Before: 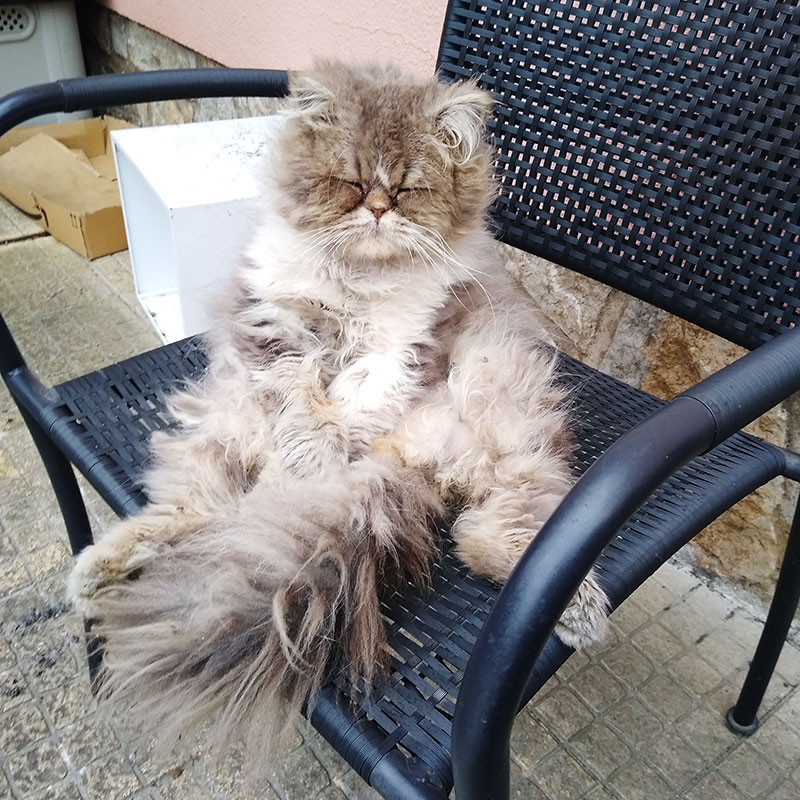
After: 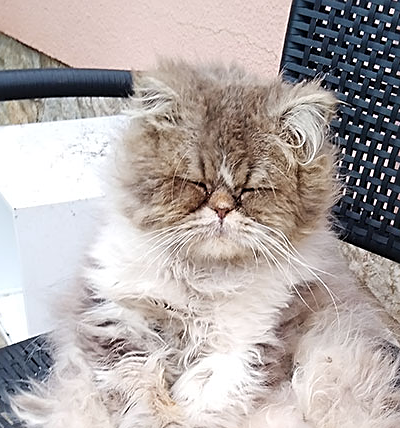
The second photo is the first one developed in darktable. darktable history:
crop: left 19.556%, right 30.401%, bottom 46.458%
sharpen: on, module defaults
color correction: highlights a* 0.003, highlights b* -0.283
color zones: curves: ch2 [(0, 0.5) (0.143, 0.5) (0.286, 0.416) (0.429, 0.5) (0.571, 0.5) (0.714, 0.5) (0.857, 0.5) (1, 0.5)]
